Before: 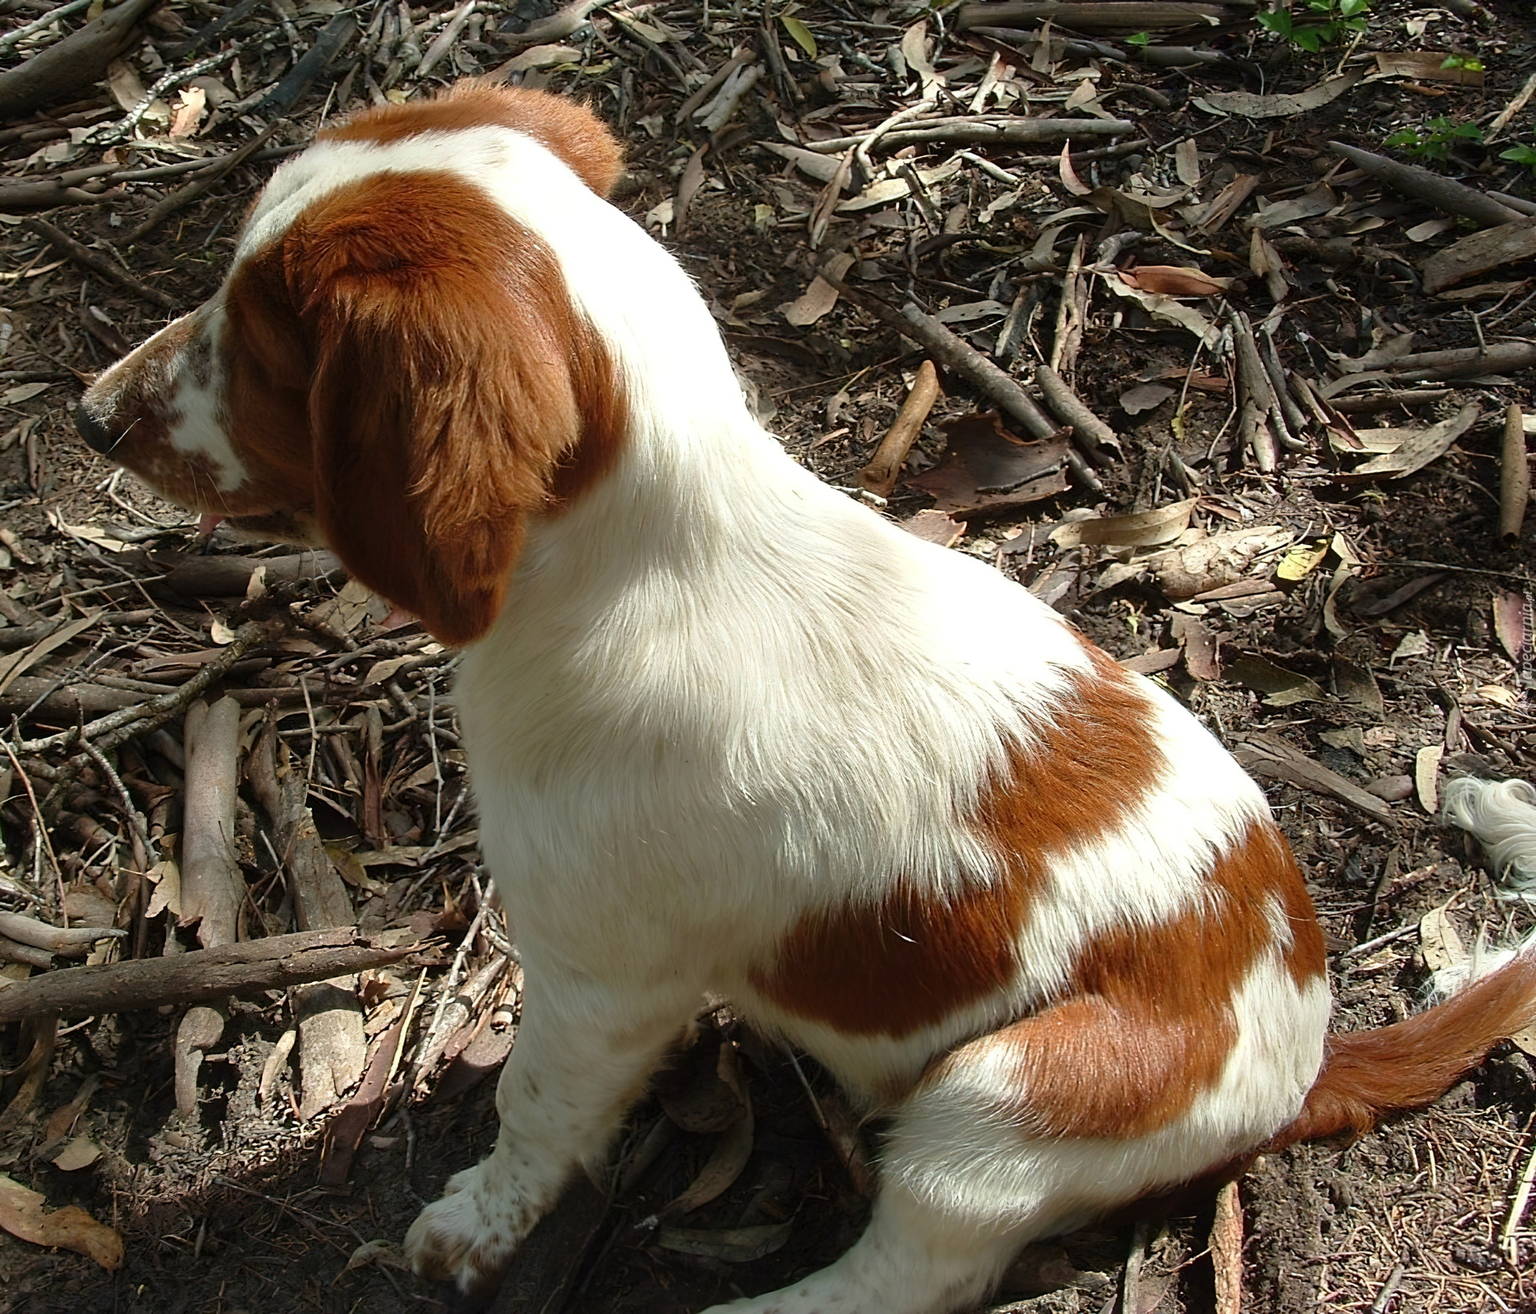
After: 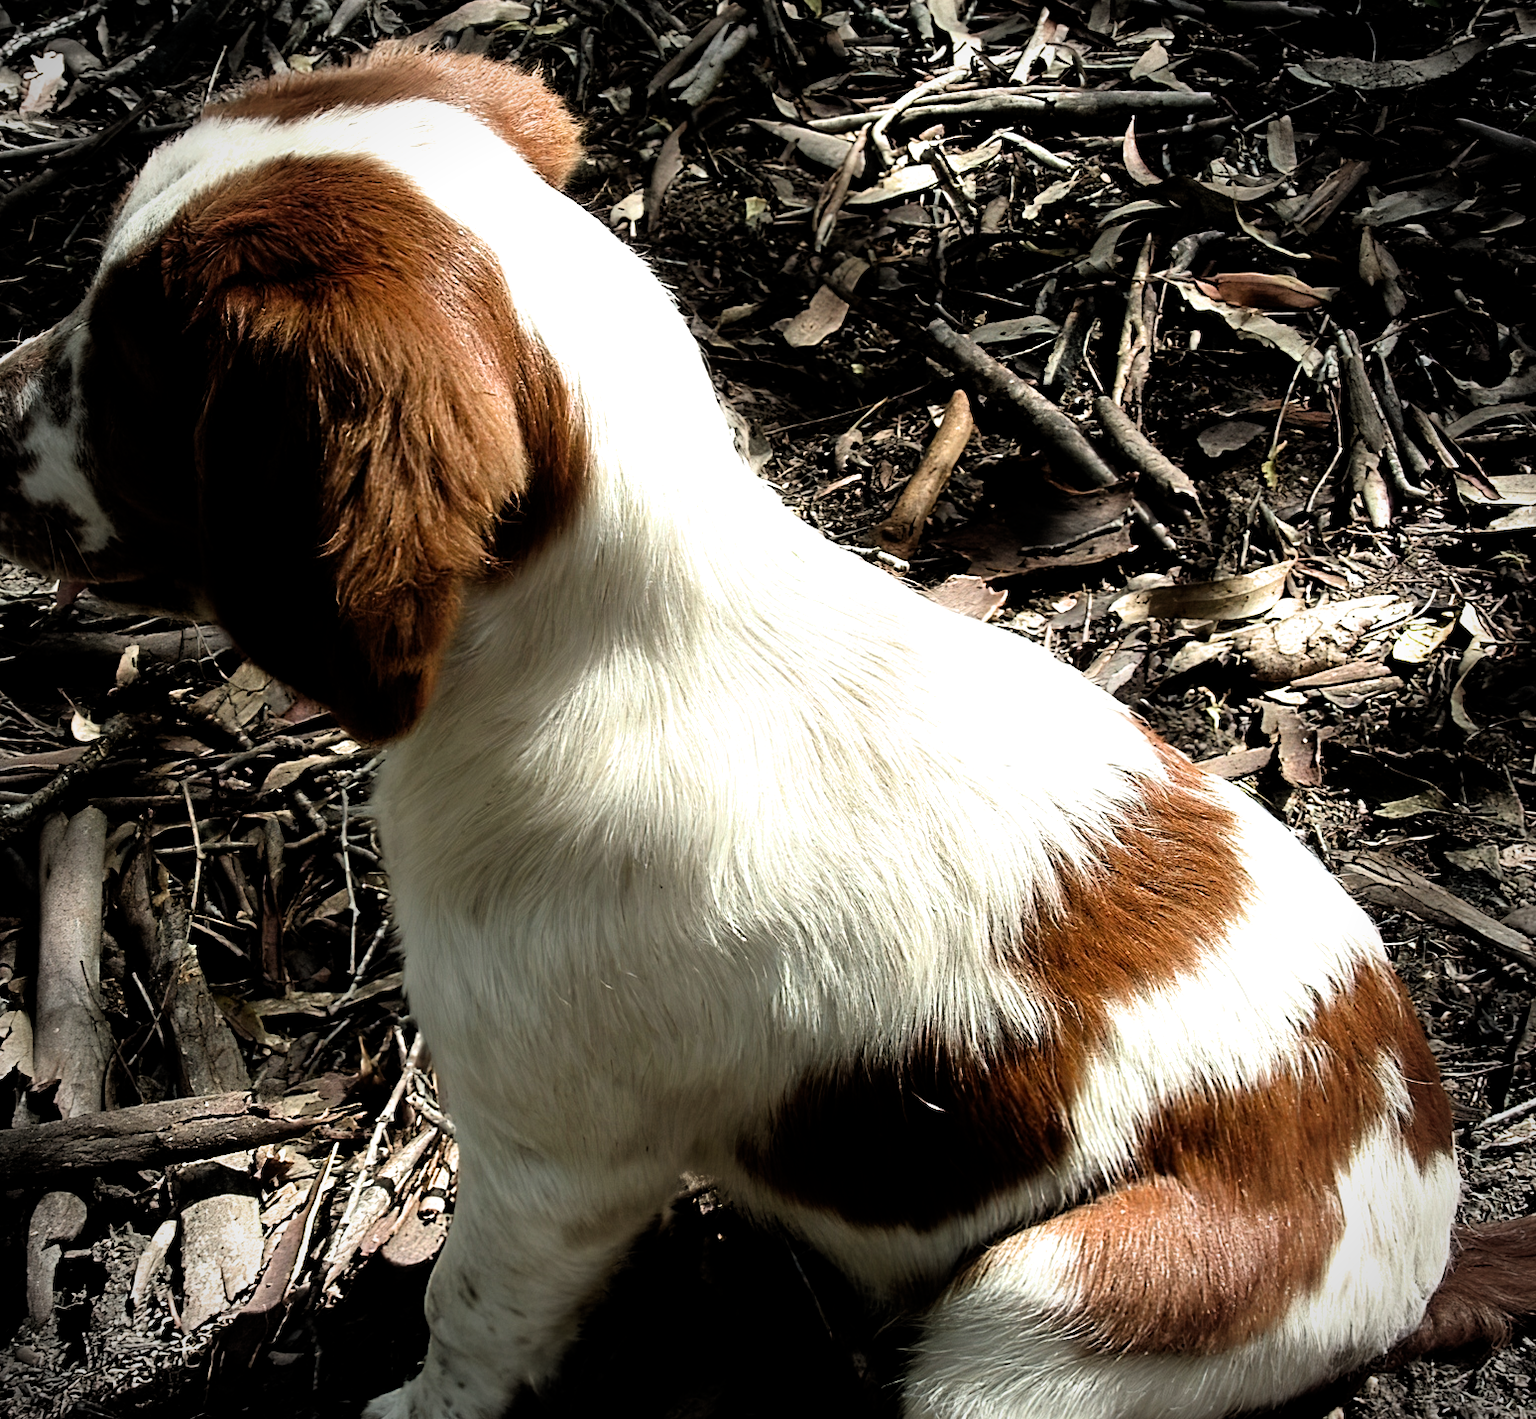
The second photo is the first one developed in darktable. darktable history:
tone equalizer: -8 EV -0.77 EV, -7 EV -0.667 EV, -6 EV -0.579 EV, -5 EV -0.363 EV, -3 EV 0.384 EV, -2 EV 0.6 EV, -1 EV 0.674 EV, +0 EV 0.78 EV, edges refinement/feathering 500, mask exposure compensation -1.57 EV, preserve details no
exposure: exposure -0.218 EV, compensate highlight preservation false
filmic rgb: black relative exposure -6.26 EV, white relative exposure 2.8 EV, target black luminance 0%, hardness 4.64, latitude 68.14%, contrast 1.296, shadows ↔ highlights balance -3.27%, color science v6 (2022)
vignetting: on, module defaults
crop: left 10.009%, top 3.528%, right 9.289%, bottom 9.215%
